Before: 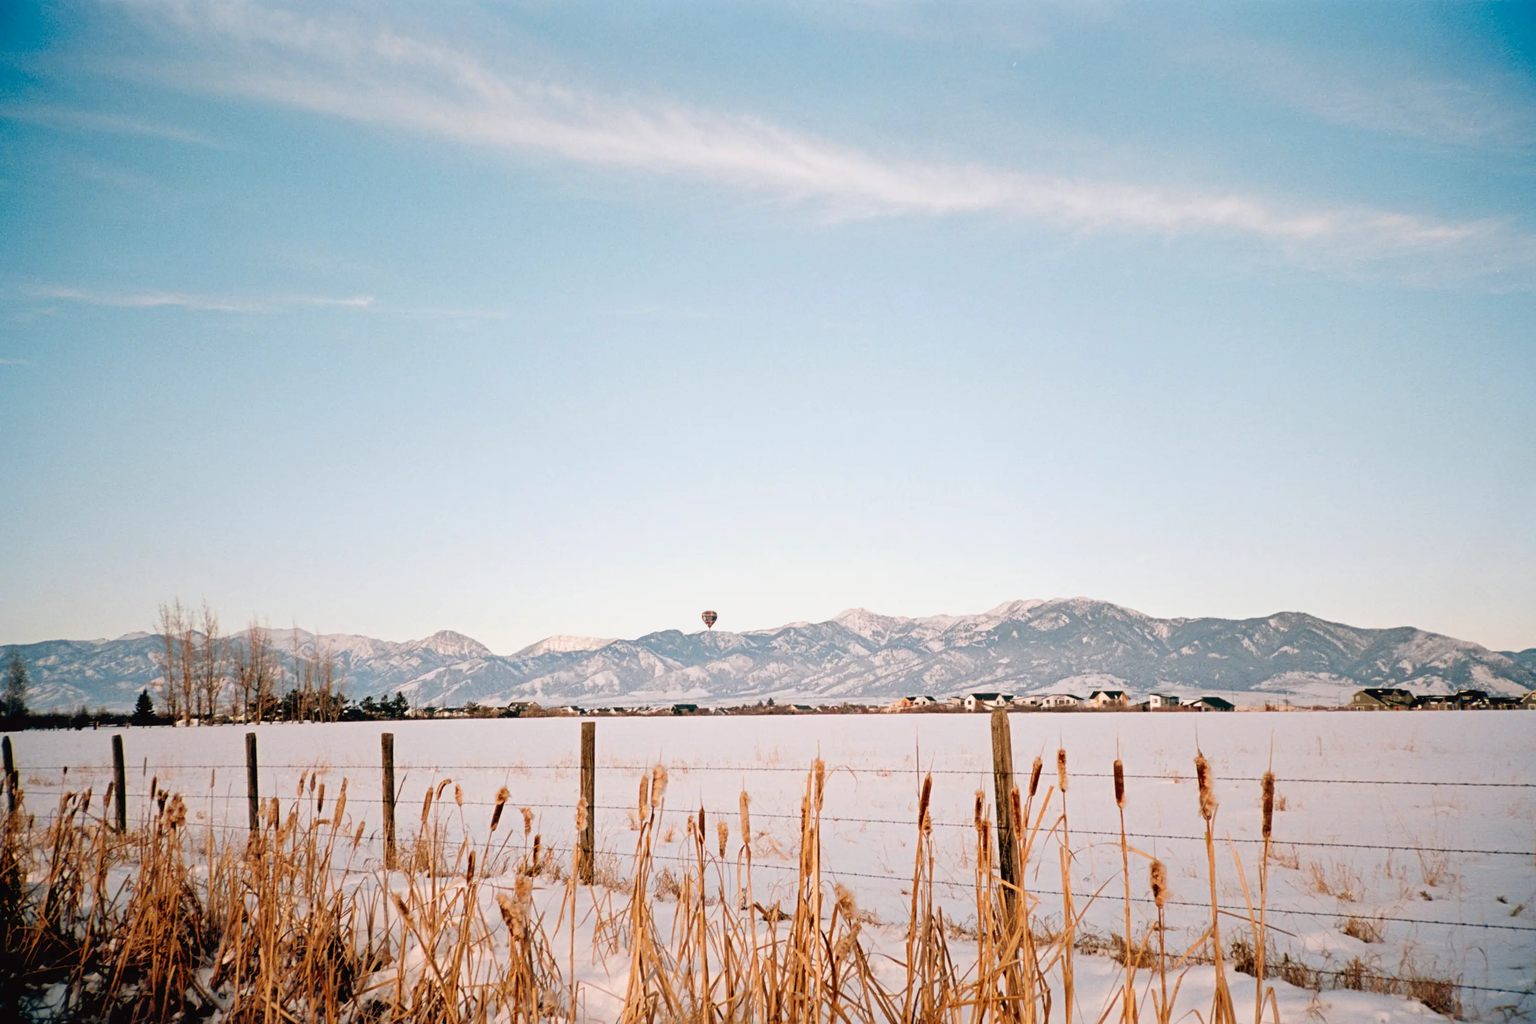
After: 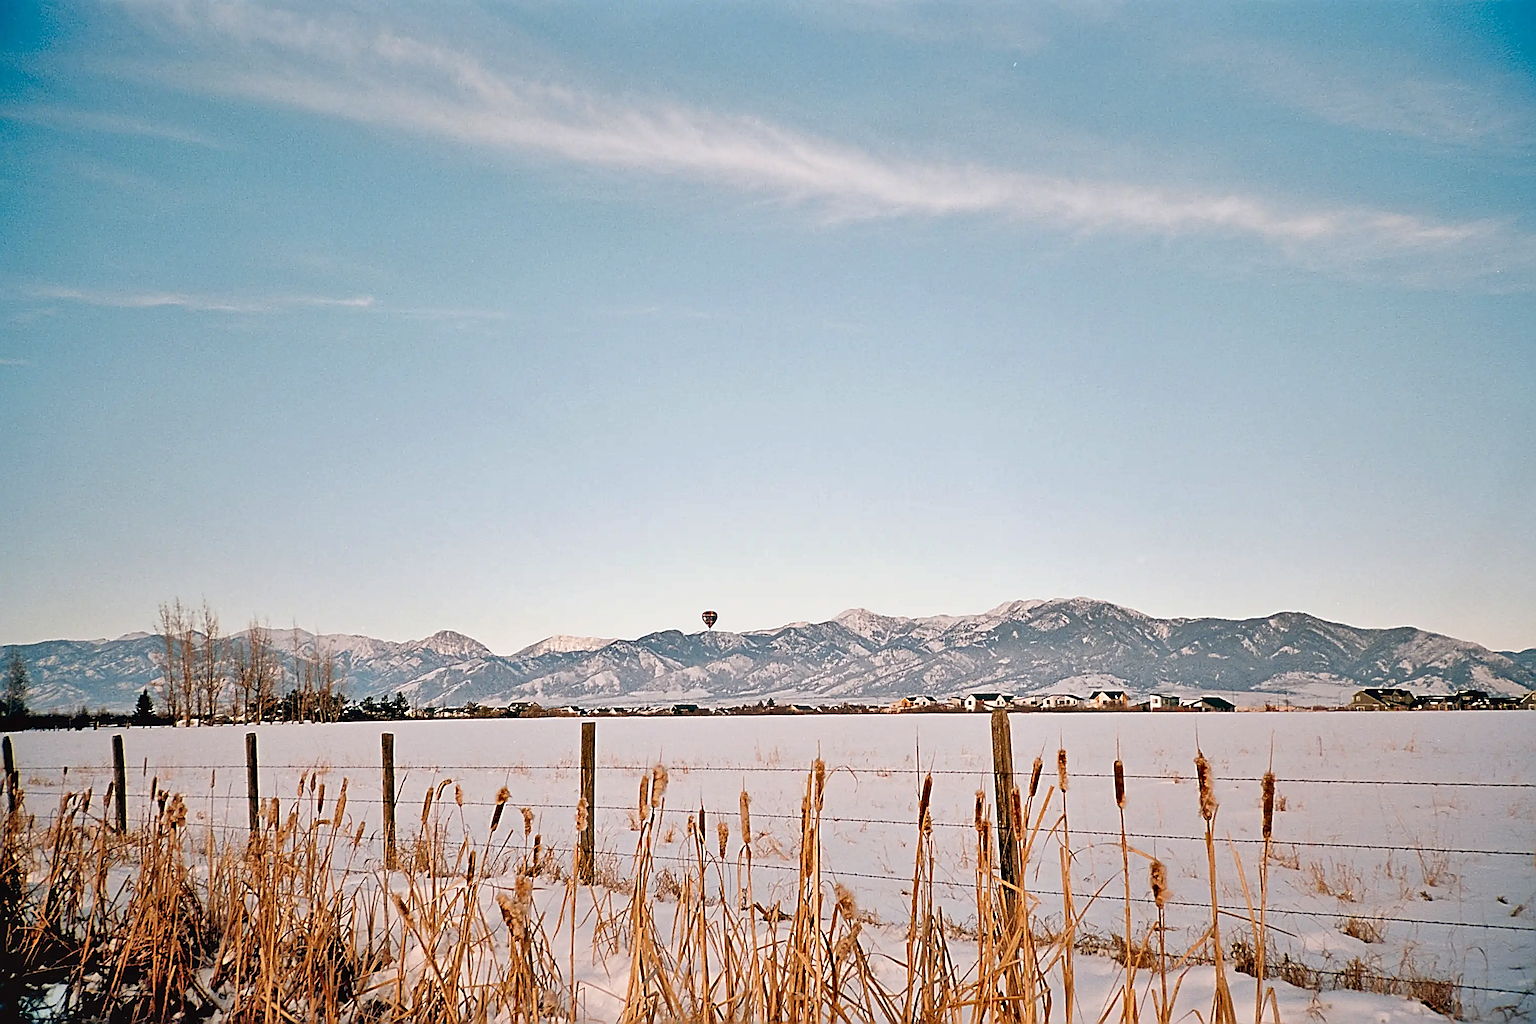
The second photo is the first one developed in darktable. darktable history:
shadows and highlights: soften with gaussian
sharpen: amount 1.861
